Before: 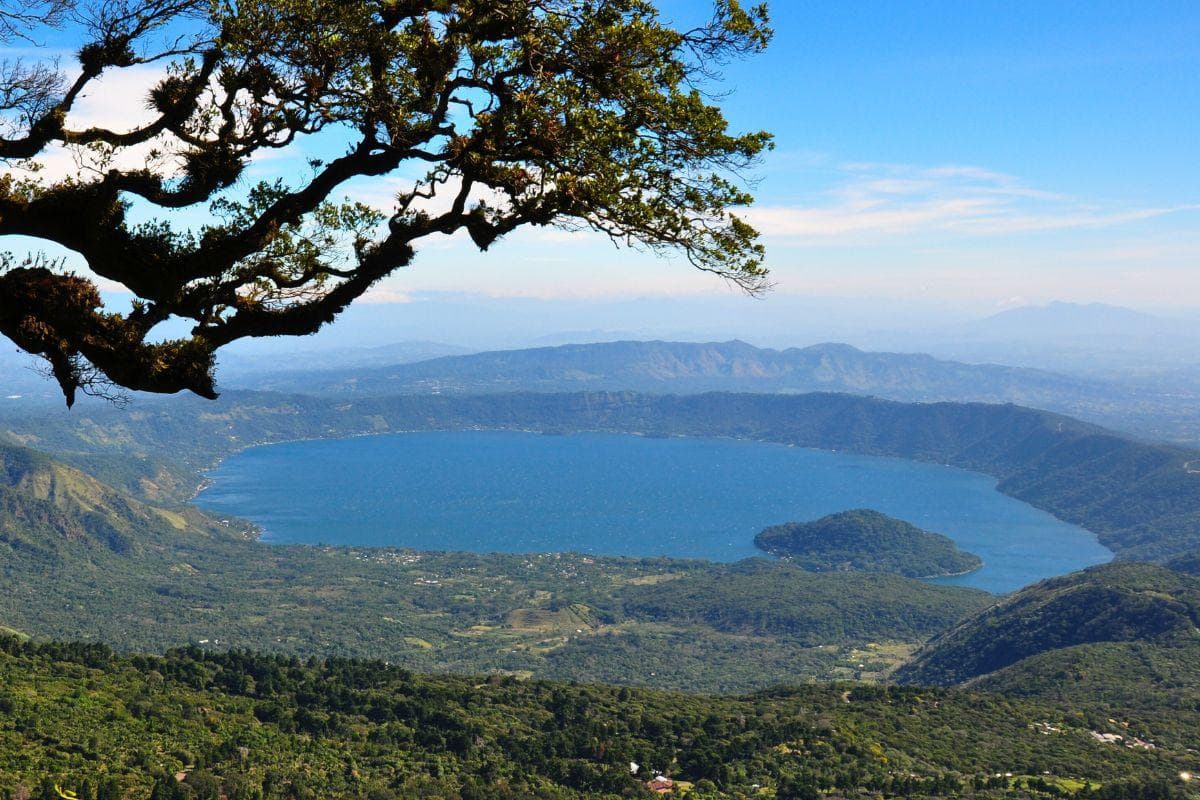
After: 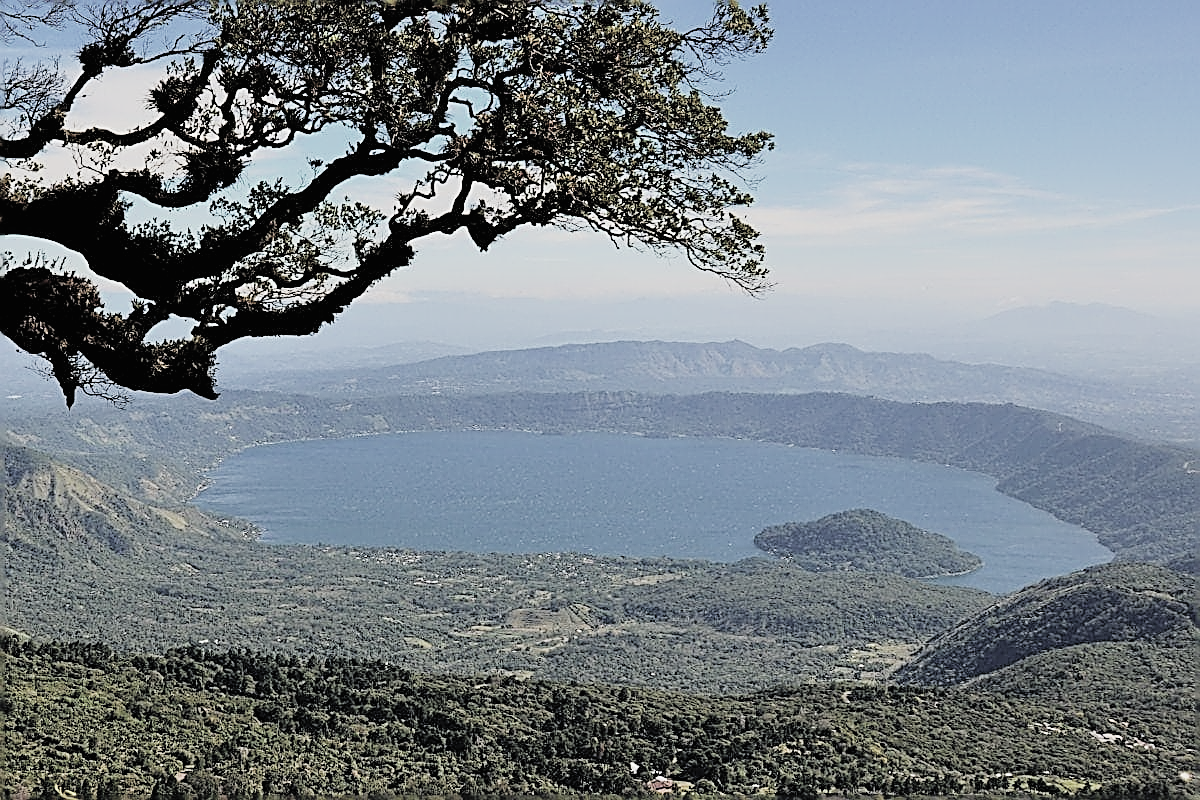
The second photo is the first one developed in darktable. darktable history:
sharpen: amount 1.861
filmic rgb: black relative exposure -6.68 EV, white relative exposure 4.56 EV, hardness 3.25
contrast brightness saturation: brightness 0.18, saturation -0.5
